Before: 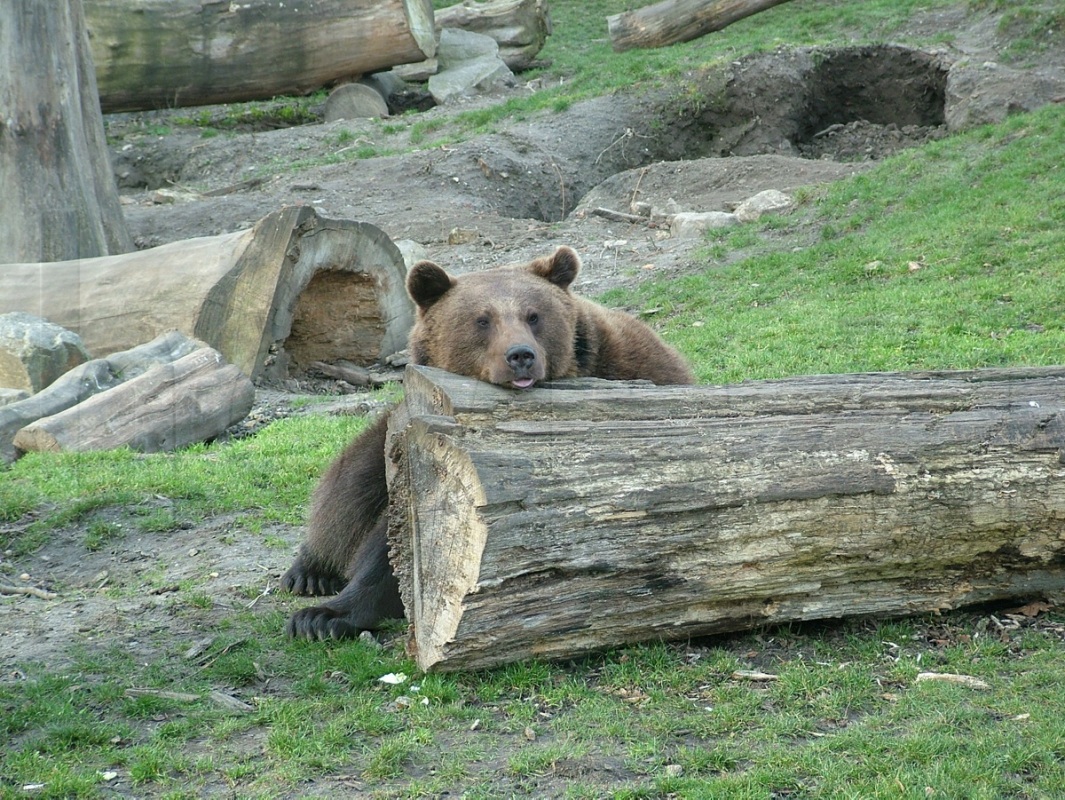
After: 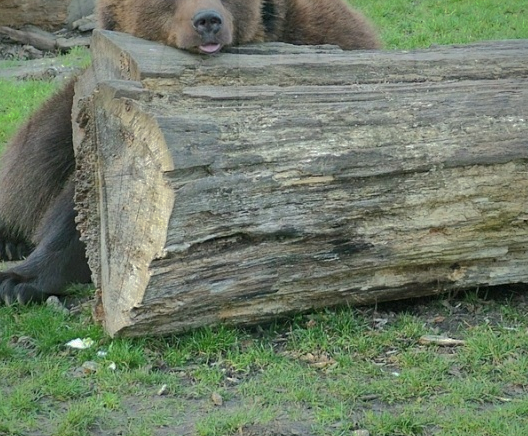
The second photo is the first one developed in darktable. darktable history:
crop: left 29.413%, top 41.991%, right 20.968%, bottom 3.459%
shadows and highlights: shadows 38.11, highlights -74.13
